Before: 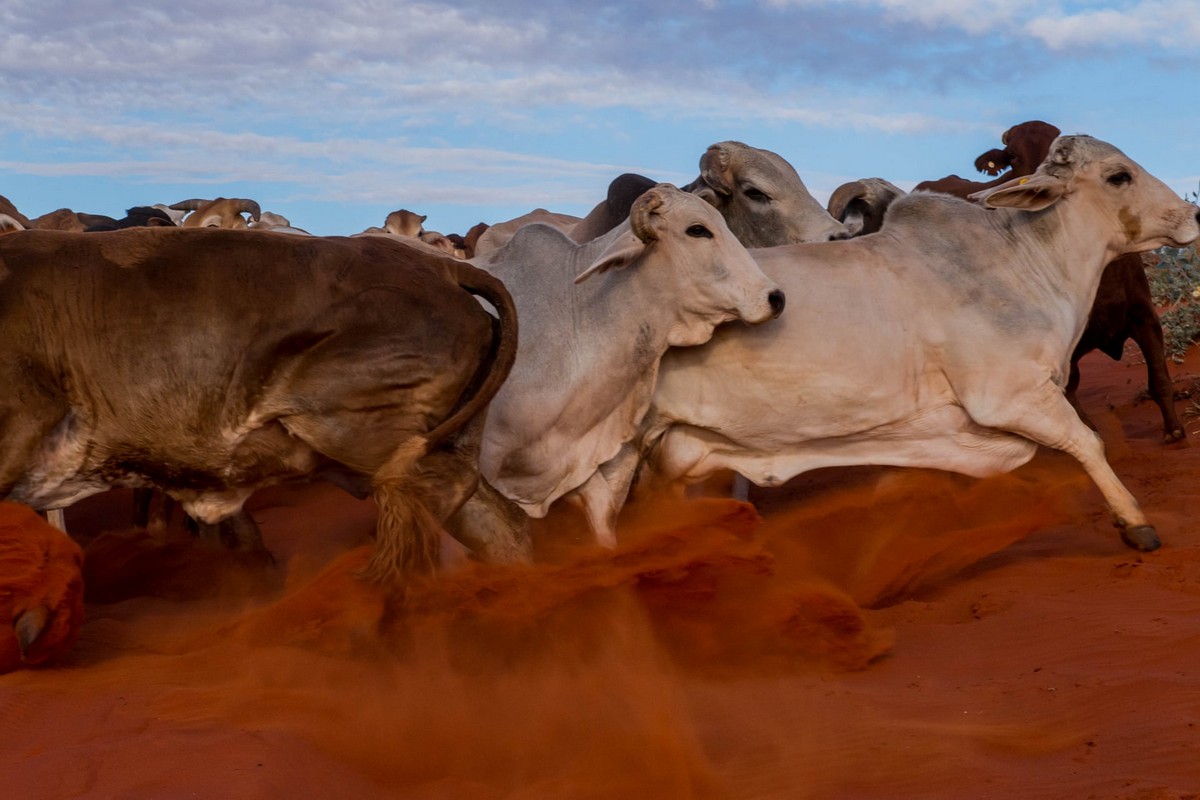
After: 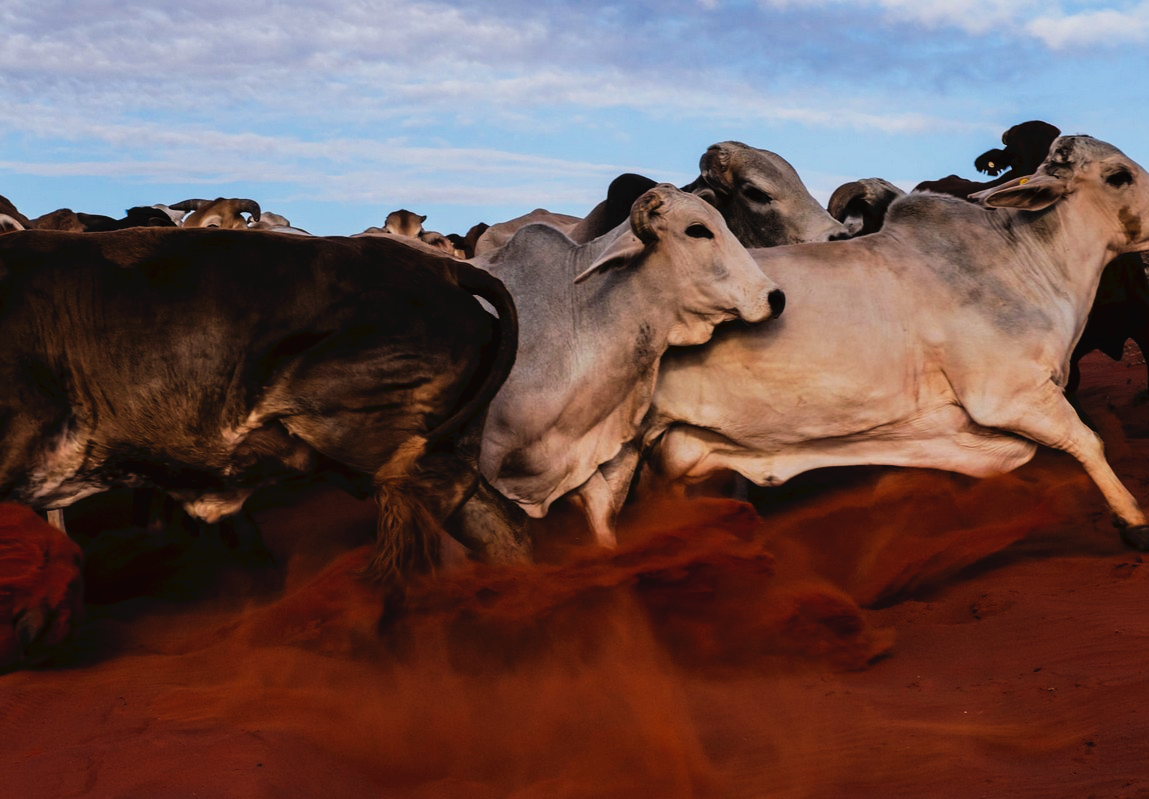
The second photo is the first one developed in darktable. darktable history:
tone curve: curves: ch0 [(0, 0) (0.003, 0.036) (0.011, 0.04) (0.025, 0.042) (0.044, 0.052) (0.069, 0.066) (0.1, 0.085) (0.136, 0.106) (0.177, 0.144) (0.224, 0.188) (0.277, 0.241) (0.335, 0.307) (0.399, 0.382) (0.468, 0.466) (0.543, 0.56) (0.623, 0.672) (0.709, 0.772) (0.801, 0.876) (0.898, 0.949) (1, 1)], preserve colors none
exposure: exposure -0.054 EV, compensate highlight preservation false
filmic rgb: black relative exposure -5.15 EV, white relative exposure 3.97 EV, hardness 2.9, contrast 1.297, iterations of high-quality reconstruction 0
crop: right 4.196%, bottom 0.043%
